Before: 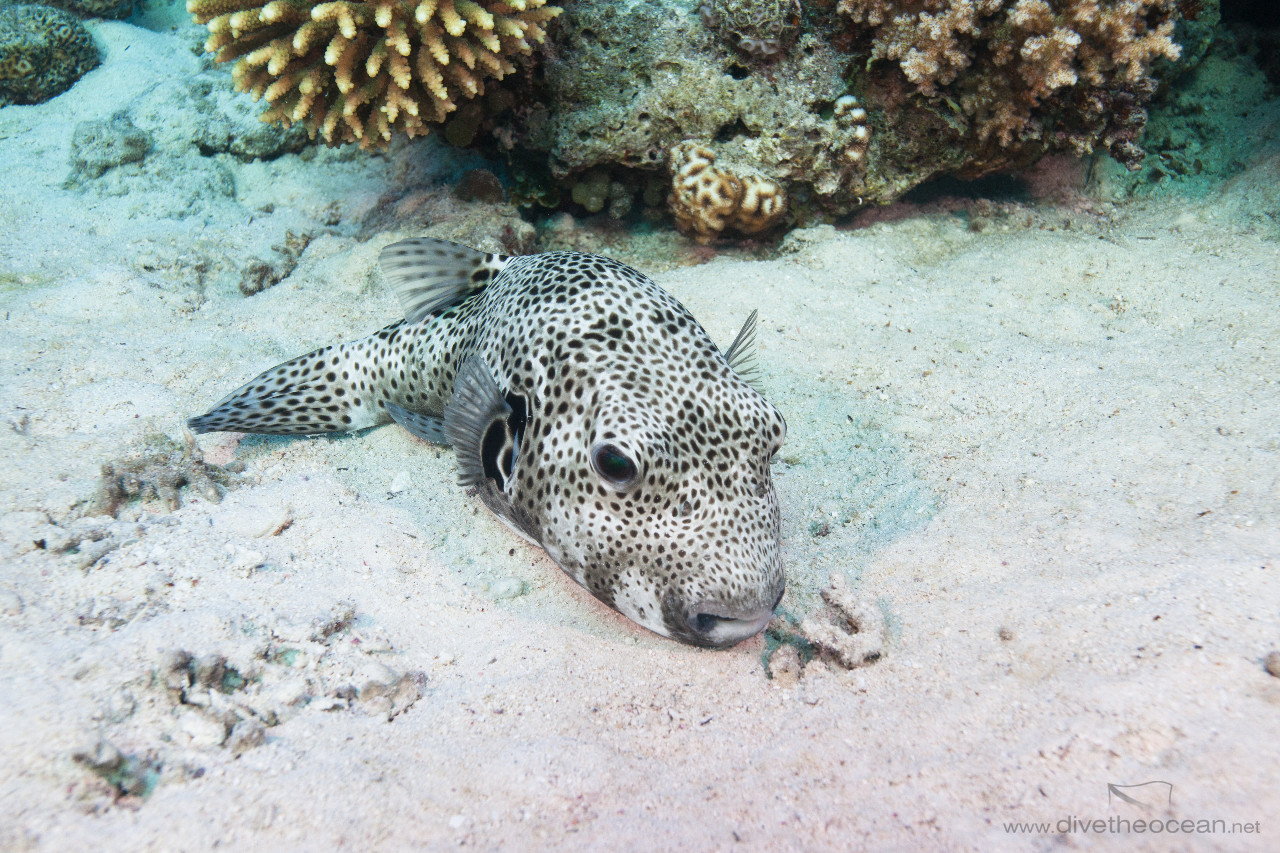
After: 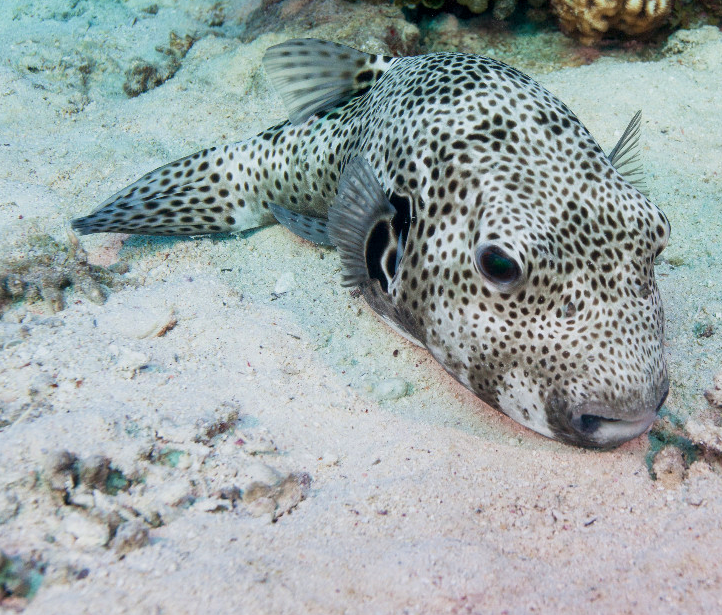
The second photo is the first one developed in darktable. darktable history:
crop: left 9.134%, top 23.431%, right 34.406%, bottom 4.385%
shadows and highlights: radius 125.07, shadows 30.36, highlights -30.61, low approximation 0.01, soften with gaussian
exposure: black level correction 0.006, exposure -0.222 EV, compensate highlight preservation false
velvia: on, module defaults
contrast brightness saturation: saturation -0.026
